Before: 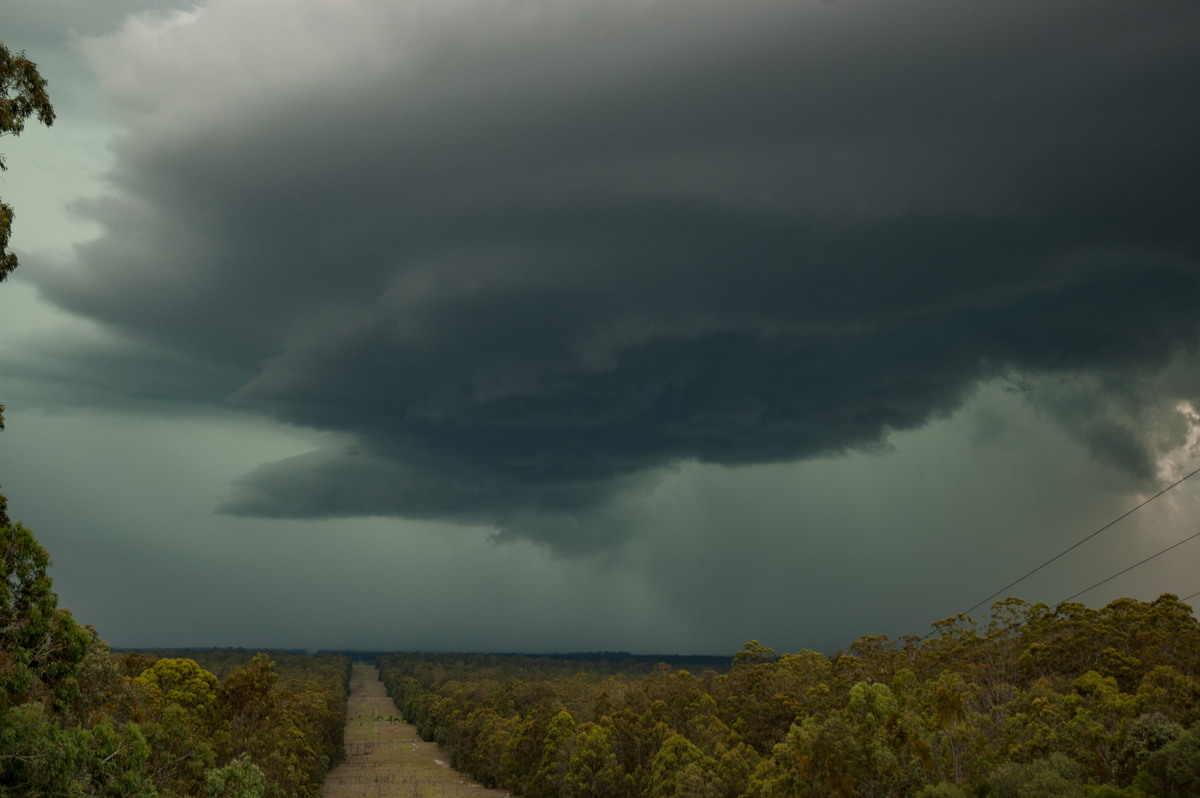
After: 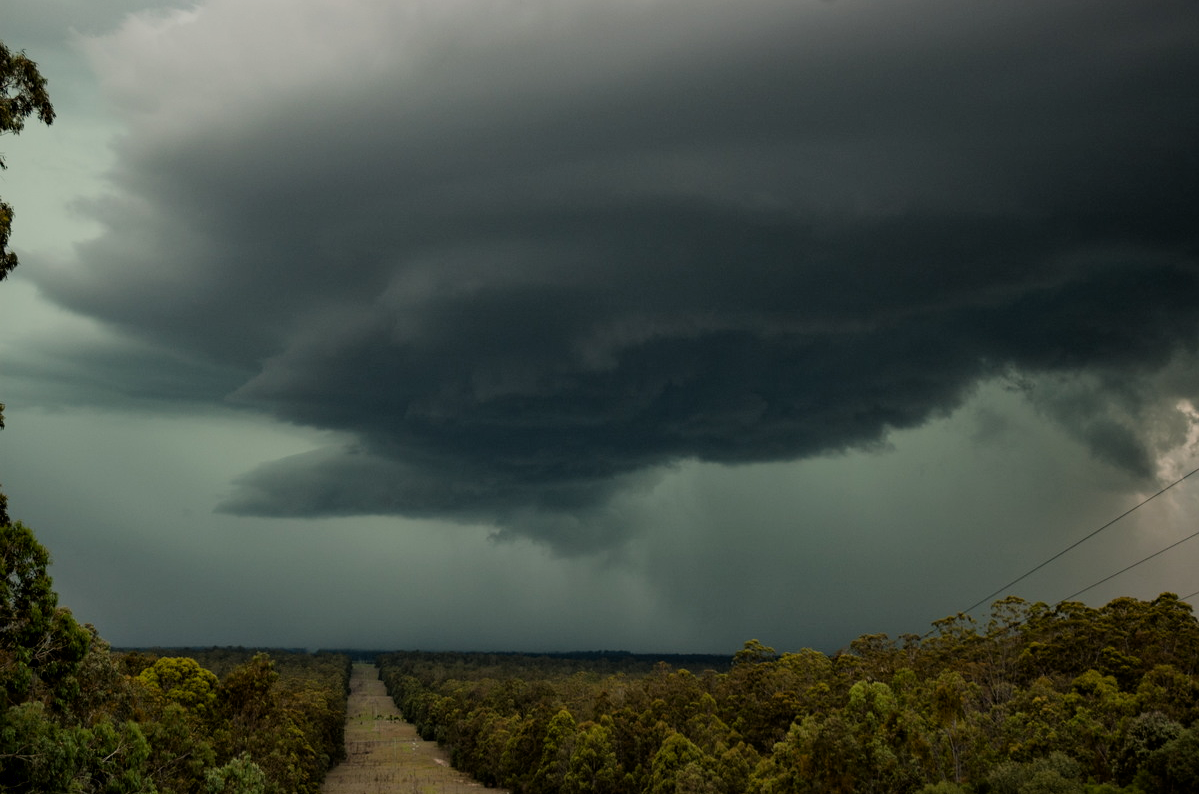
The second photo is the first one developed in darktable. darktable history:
crop: top 0.219%, bottom 0.175%
filmic rgb: black relative exposure -7.65 EV, white relative exposure 4.56 EV, hardness 3.61, contrast 1.056, color science v6 (2022)
exposure: black level correction 0.002, exposure 0.149 EV, compensate highlight preservation false
